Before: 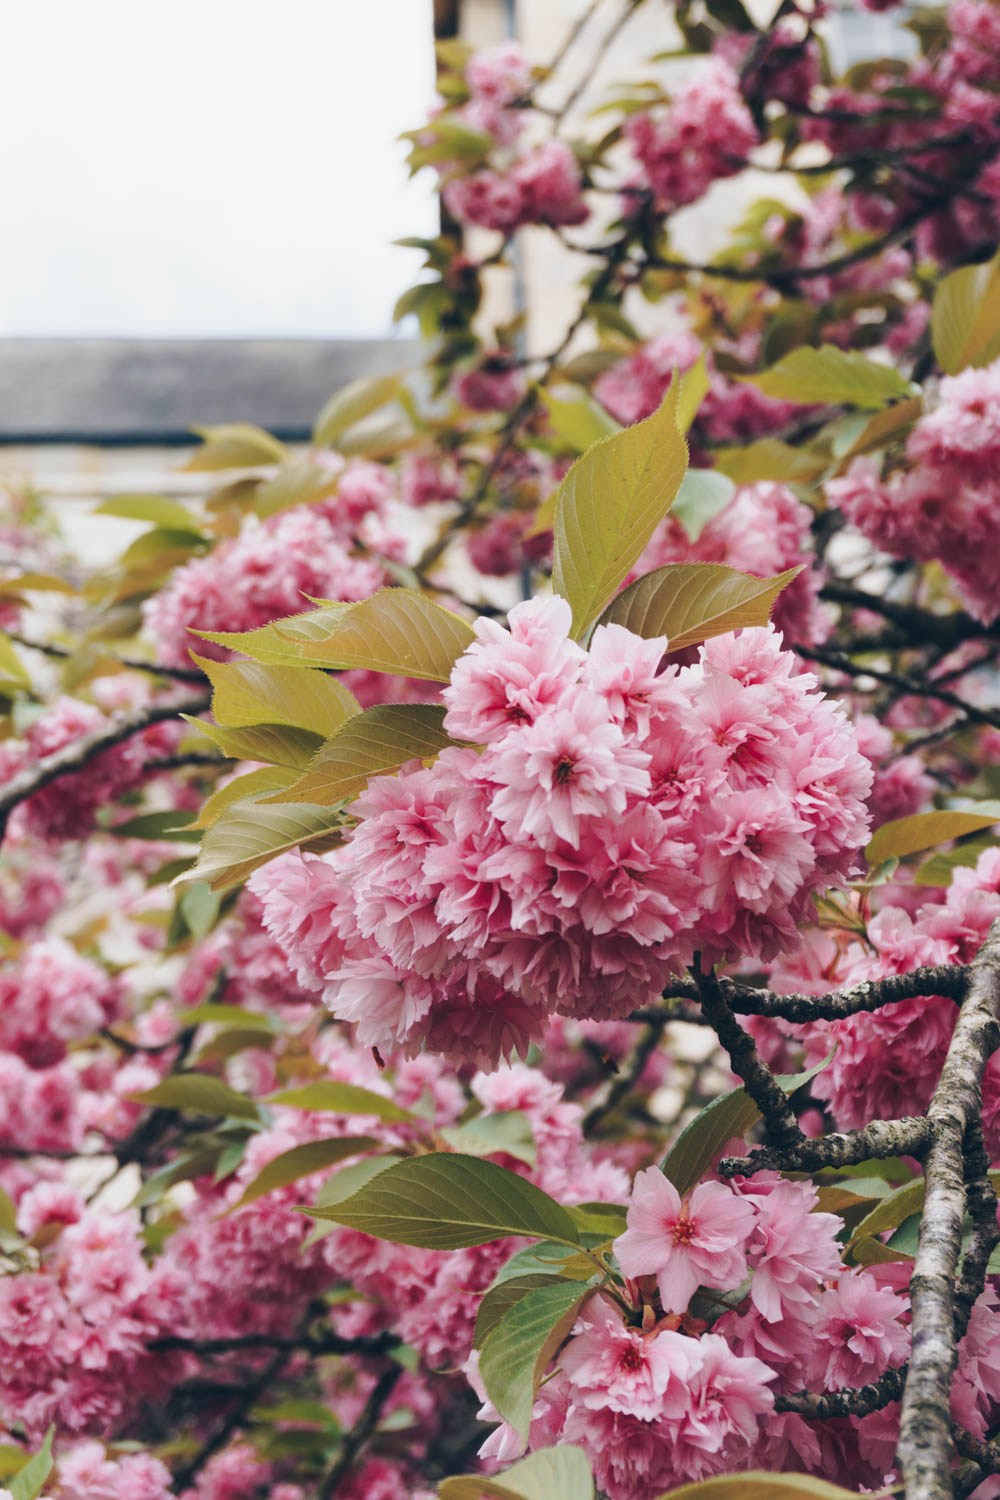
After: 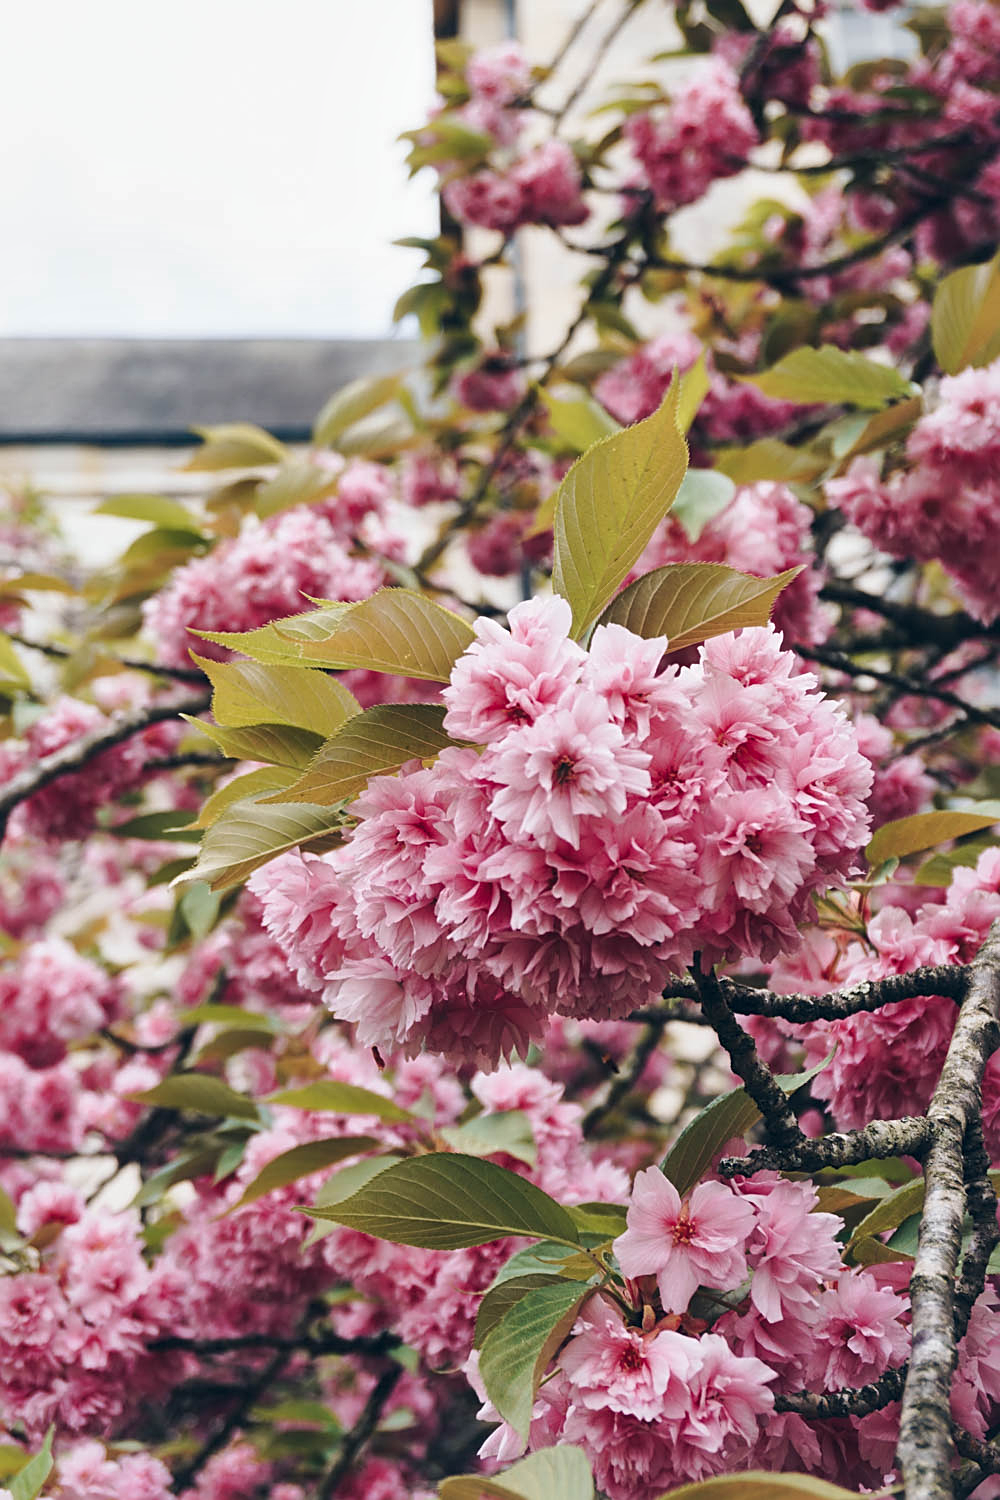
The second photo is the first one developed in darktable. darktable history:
sharpen: on, module defaults
local contrast: mode bilateral grid, contrast 20, coarseness 50, detail 132%, midtone range 0.2
